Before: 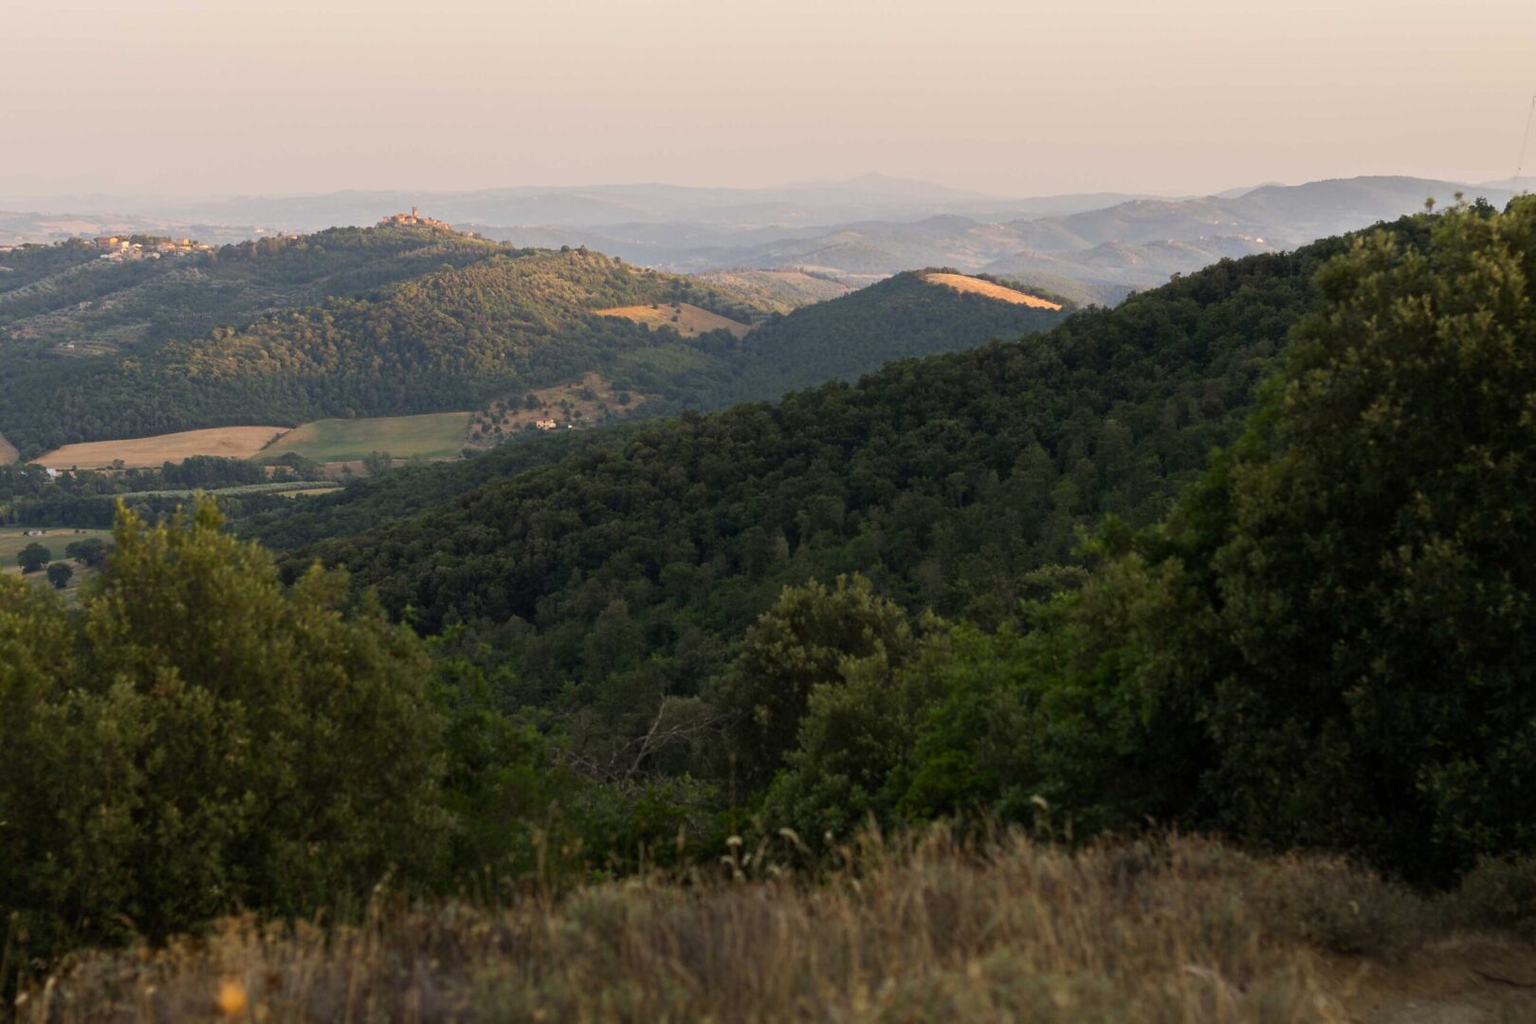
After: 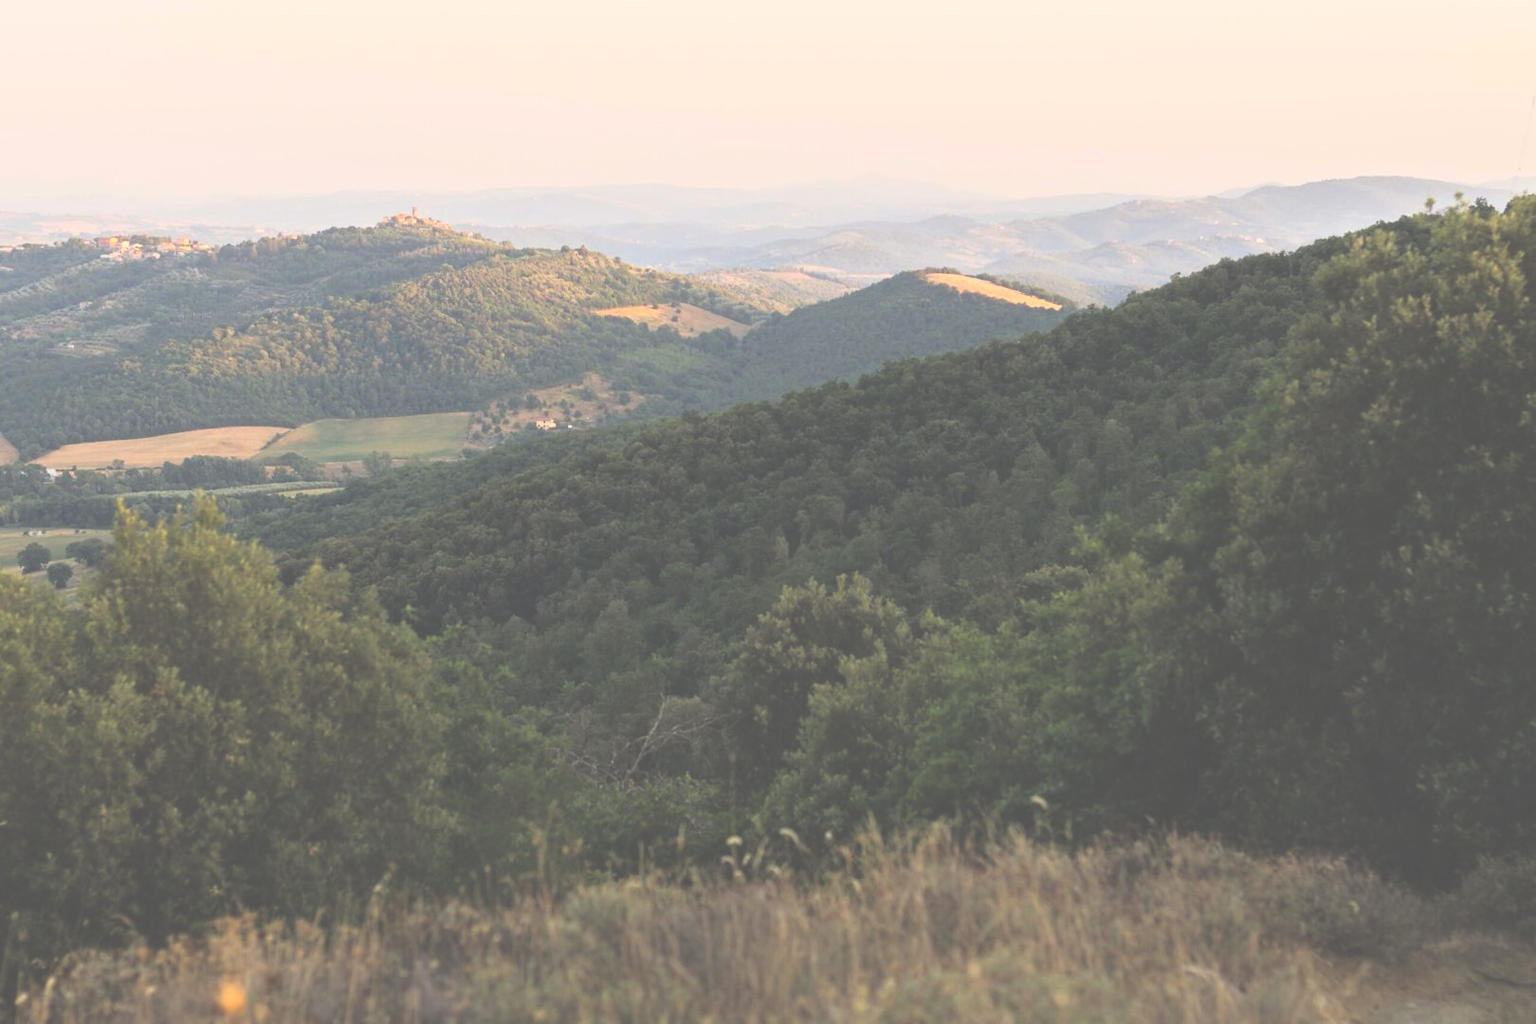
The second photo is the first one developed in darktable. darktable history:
local contrast: mode bilateral grid, contrast 15, coarseness 36, detail 105%, midtone range 0.2
exposure: black level correction -0.062, exposure -0.05 EV, compensate highlight preservation false
base curve: curves: ch0 [(0, 0) (0.028, 0.03) (0.121, 0.232) (0.46, 0.748) (0.859, 0.968) (1, 1)]
